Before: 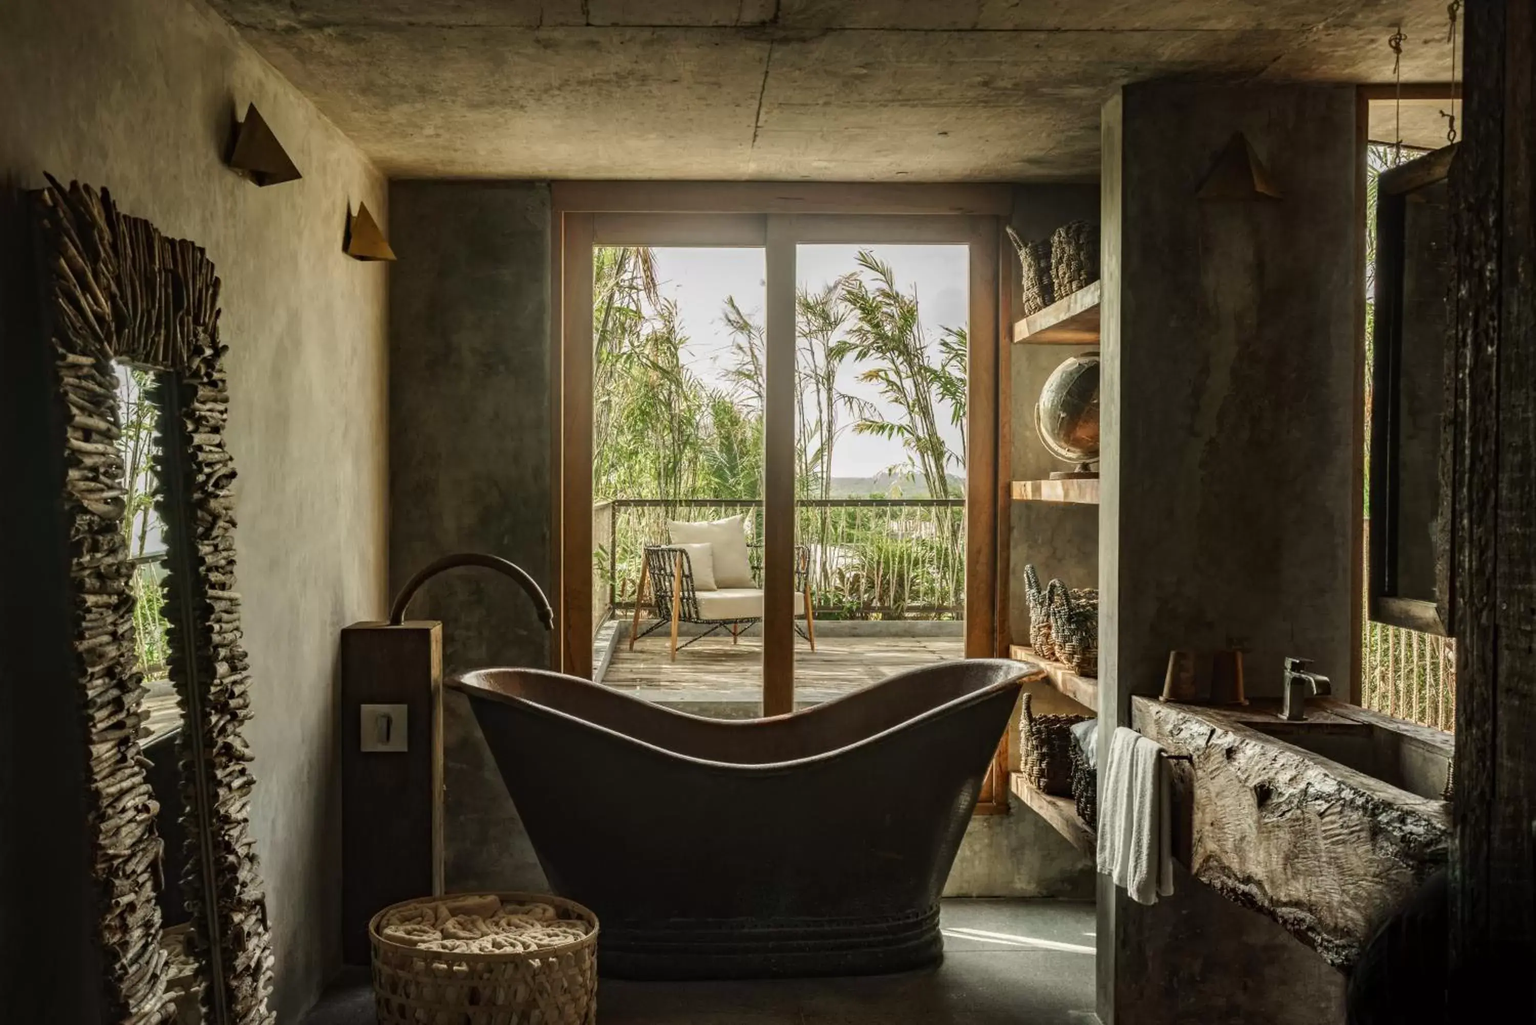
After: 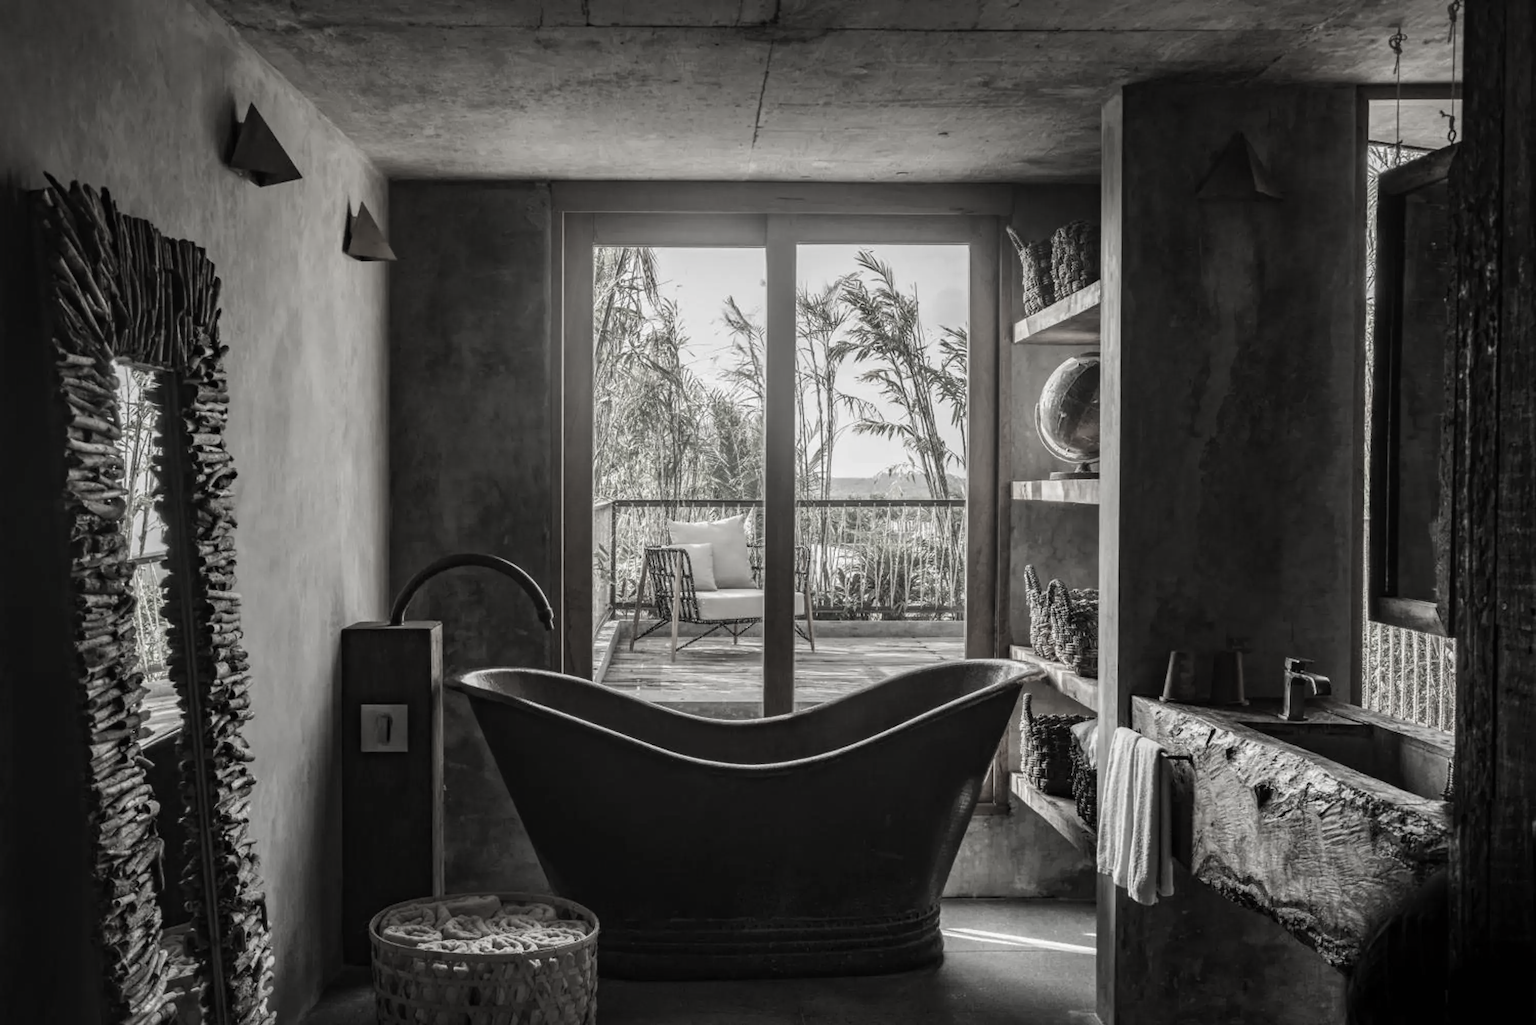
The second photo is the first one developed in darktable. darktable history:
color zones: curves: ch1 [(0, 0.153) (0.143, 0.15) (0.286, 0.151) (0.429, 0.152) (0.571, 0.152) (0.714, 0.151) (0.857, 0.151) (1, 0.153)], mix 27.35%
